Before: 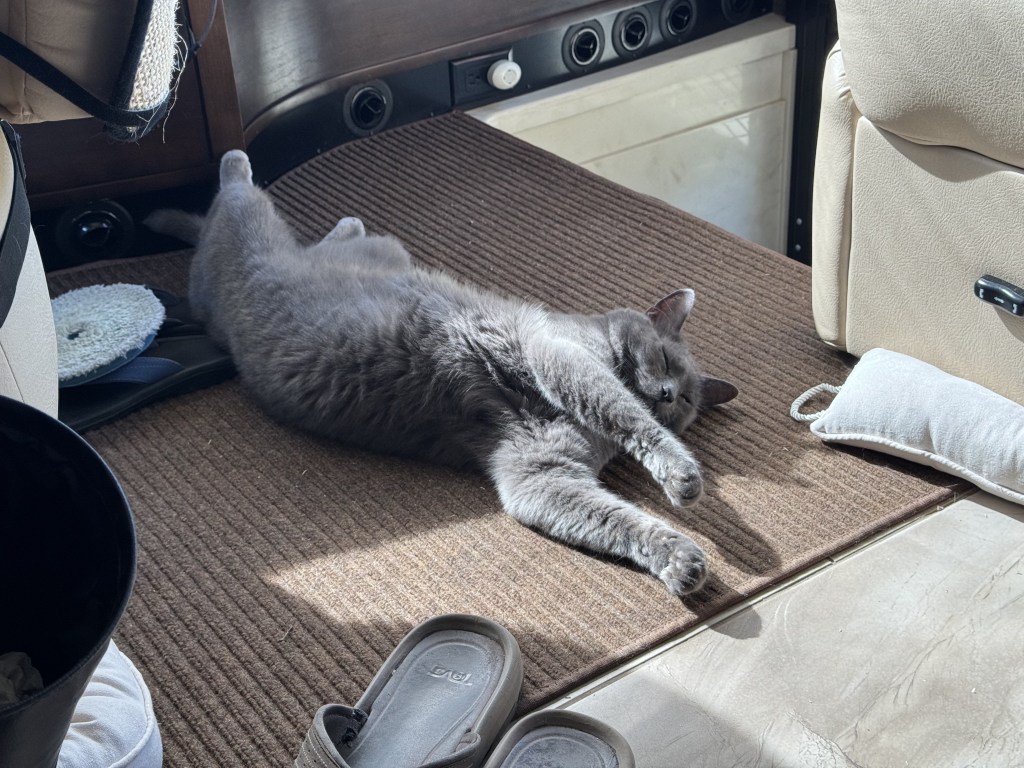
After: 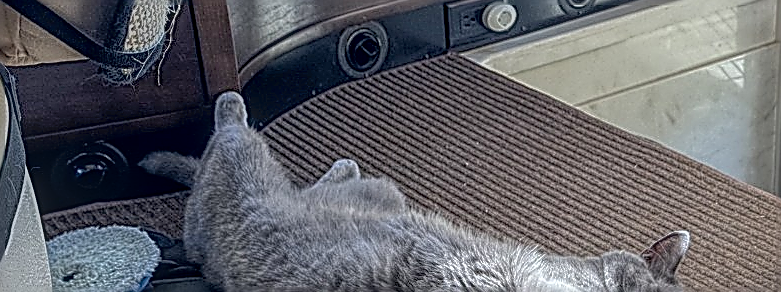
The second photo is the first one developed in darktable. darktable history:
exposure: black level correction 0.008, exposure 0.092 EV, compensate exposure bias true, compensate highlight preservation false
crop: left 0.527%, top 7.646%, right 23.167%, bottom 54.313%
shadows and highlights: low approximation 0.01, soften with gaussian
local contrast: highlights 20%, shadows 25%, detail 201%, midtone range 0.2
sharpen: amount 1.989
